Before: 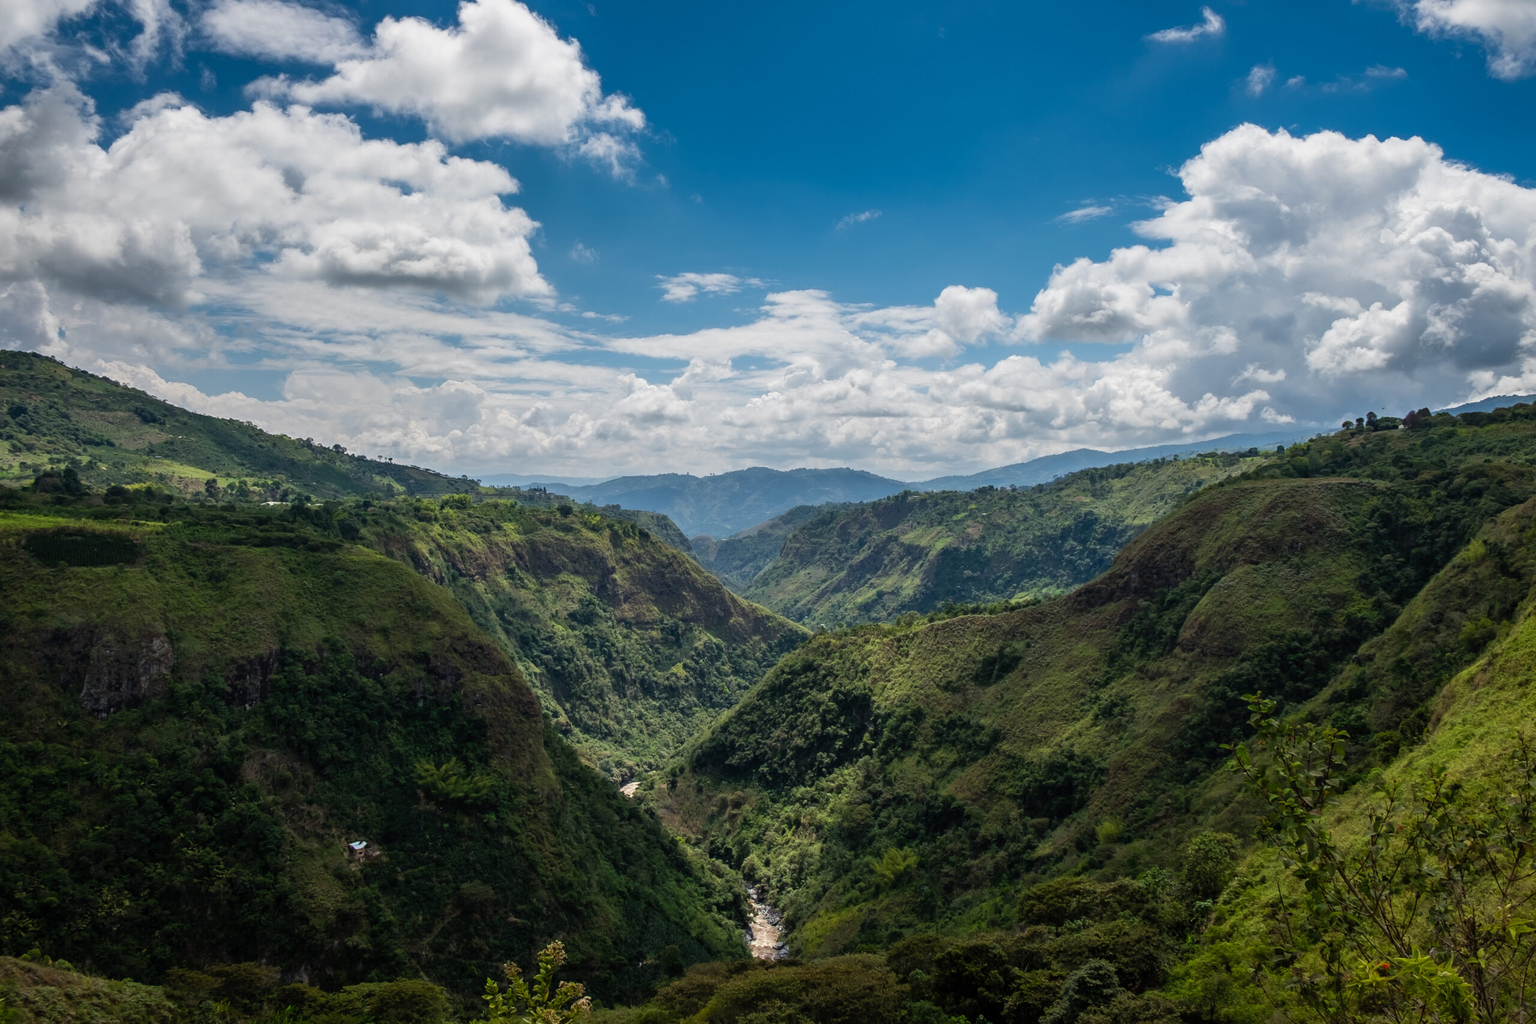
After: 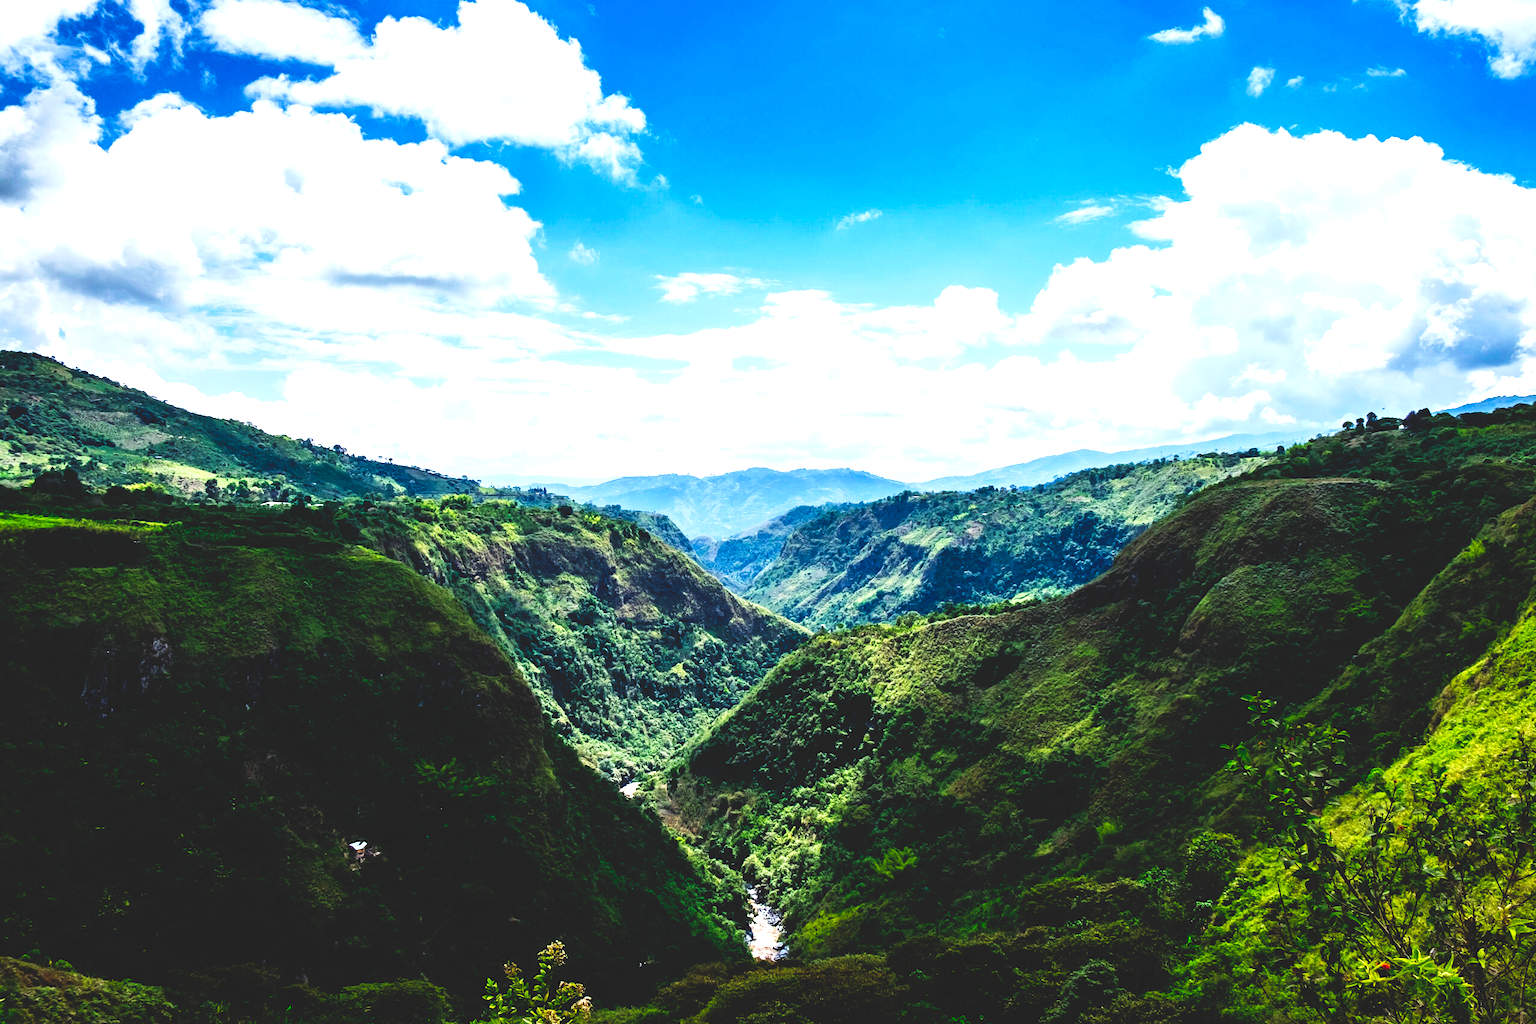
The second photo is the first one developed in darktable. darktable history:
color calibration: x 0.37, y 0.382, temperature 4313.32 K
color zones: curves: ch1 [(0, 0.513) (0.143, 0.524) (0.286, 0.511) (0.429, 0.506) (0.571, 0.503) (0.714, 0.503) (0.857, 0.508) (1, 0.513)]
tone curve: curves: ch0 [(0, 0) (0.003, 0.103) (0.011, 0.103) (0.025, 0.105) (0.044, 0.108) (0.069, 0.108) (0.1, 0.111) (0.136, 0.121) (0.177, 0.145) (0.224, 0.174) (0.277, 0.223) (0.335, 0.289) (0.399, 0.374) (0.468, 0.47) (0.543, 0.579) (0.623, 0.687) (0.709, 0.787) (0.801, 0.879) (0.898, 0.942) (1, 1)], preserve colors none
base curve: curves: ch0 [(0, 0.02) (0.083, 0.036) (1, 1)], preserve colors none
exposure: exposure 1.25 EV, compensate exposure bias true, compensate highlight preservation false
